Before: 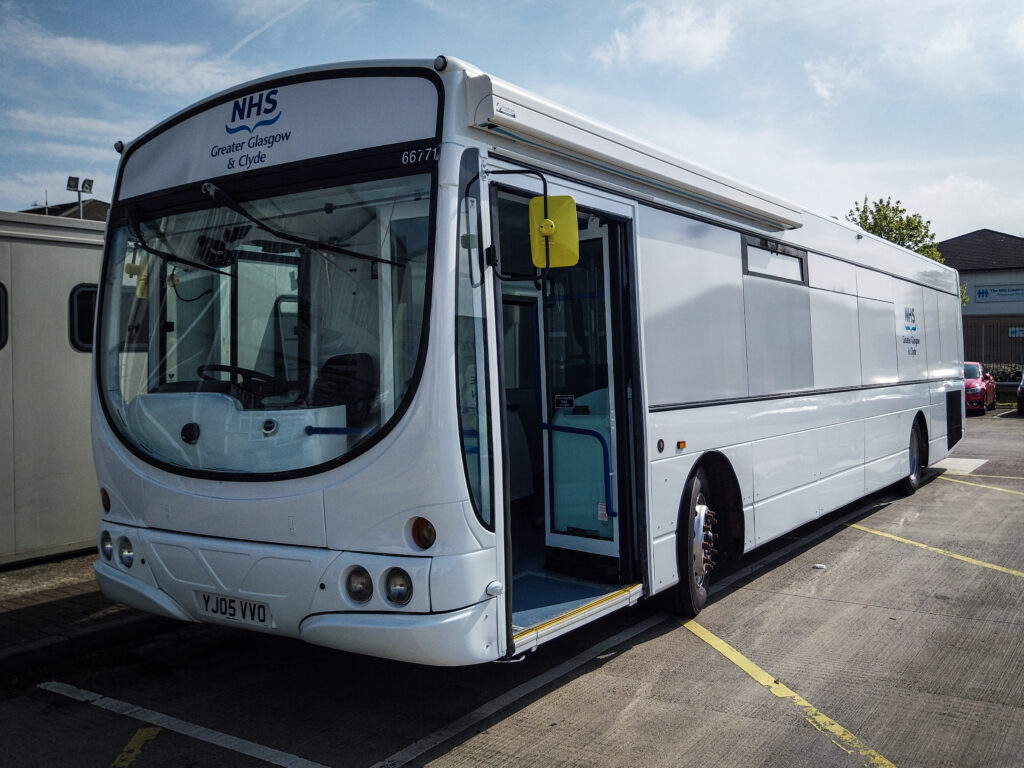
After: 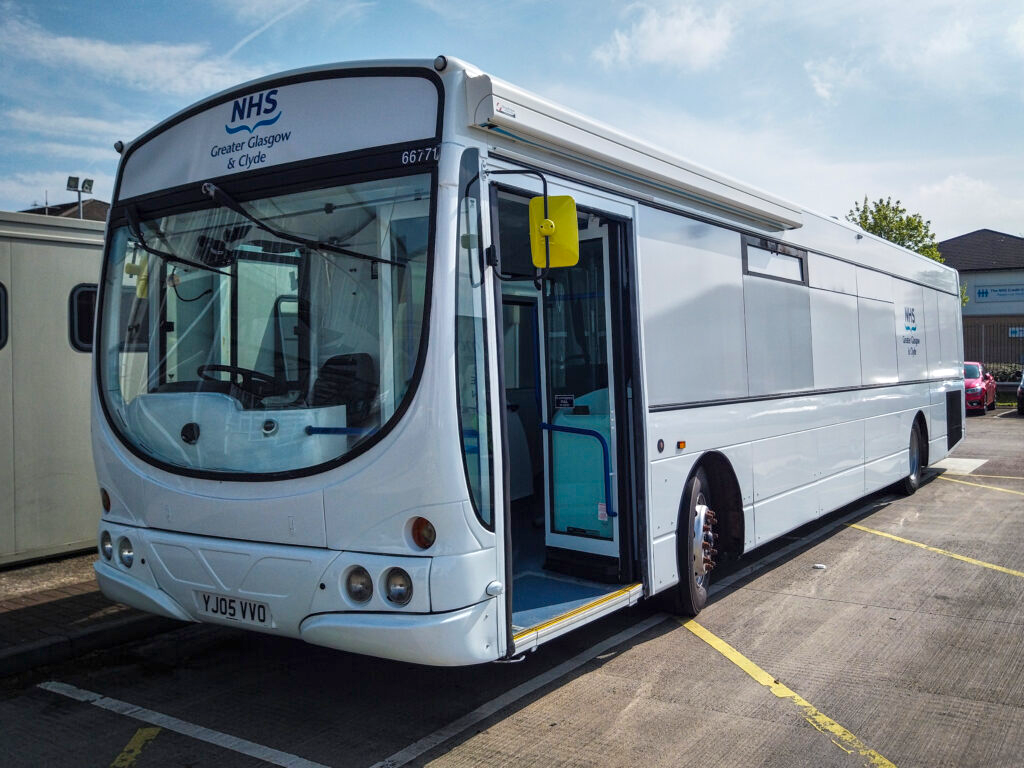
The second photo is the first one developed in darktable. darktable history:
tone equalizer: -8 EV 0.999 EV, -7 EV 0.962 EV, -6 EV 1.02 EV, -5 EV 0.981 EV, -4 EV 1.03 EV, -3 EV 0.719 EV, -2 EV 0.523 EV, -1 EV 0.263 EV
